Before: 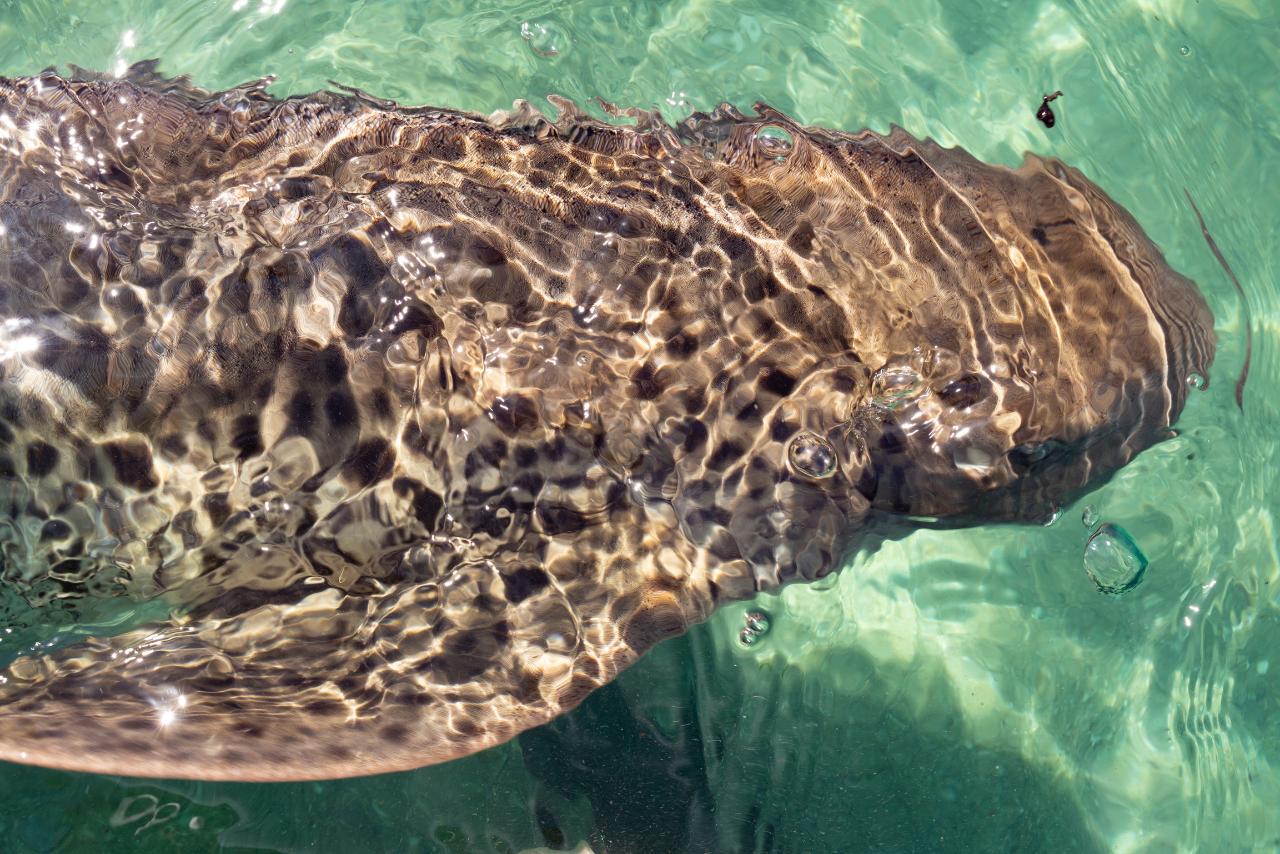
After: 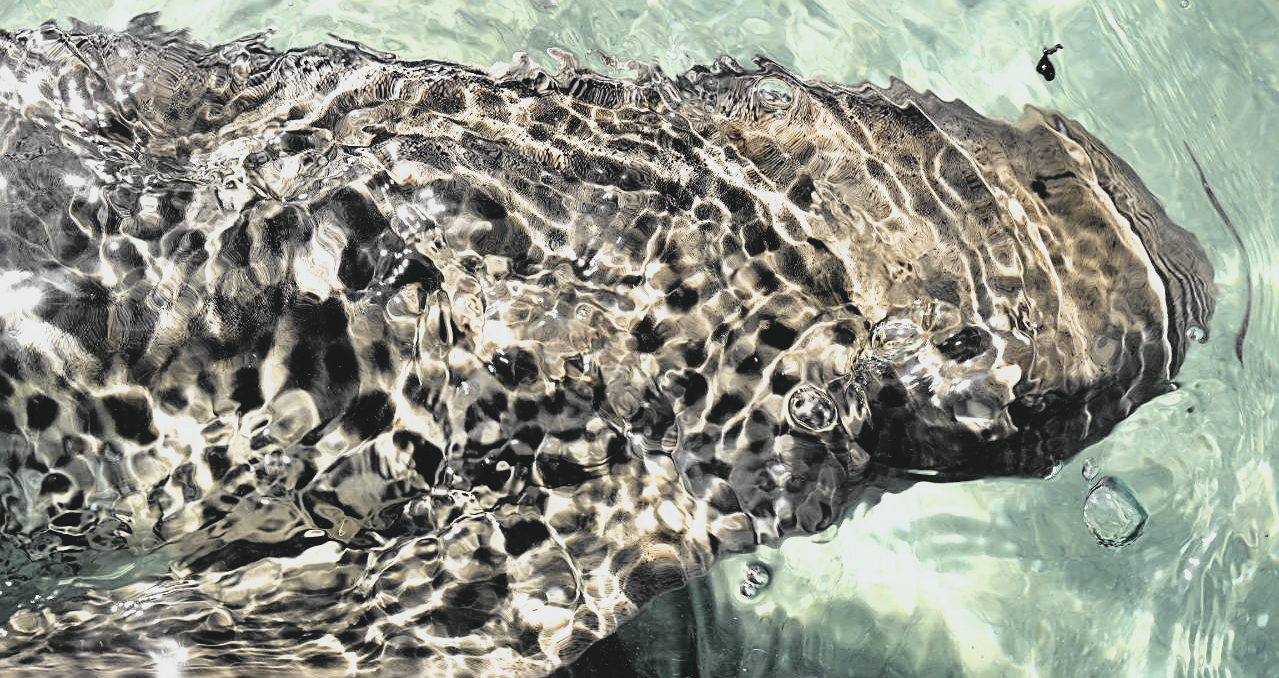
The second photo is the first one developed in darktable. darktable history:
filmic rgb: black relative exposure -8.24 EV, white relative exposure 2.23 EV, hardness 7.06, latitude 85.88%, contrast 1.687, highlights saturation mix -3.8%, shadows ↔ highlights balance -2.26%
crop and rotate: top 5.667%, bottom 14.932%
sharpen: on, module defaults
contrast brightness saturation: contrast -0.248, saturation -0.441
tone curve: curves: ch0 [(0, 0.013) (0.129, 0.1) (0.327, 0.382) (0.489, 0.573) (0.66, 0.748) (0.858, 0.926) (1, 0.977)]; ch1 [(0, 0) (0.353, 0.344) (0.45, 0.46) (0.498, 0.495) (0.521, 0.506) (0.563, 0.559) (0.592, 0.585) (0.657, 0.655) (1, 1)]; ch2 [(0, 0) (0.333, 0.346) (0.375, 0.375) (0.427, 0.44) (0.5, 0.501) (0.505, 0.499) (0.528, 0.533) (0.579, 0.61) (0.612, 0.644) (0.66, 0.715) (1, 1)], color space Lab, independent channels, preserve colors none
